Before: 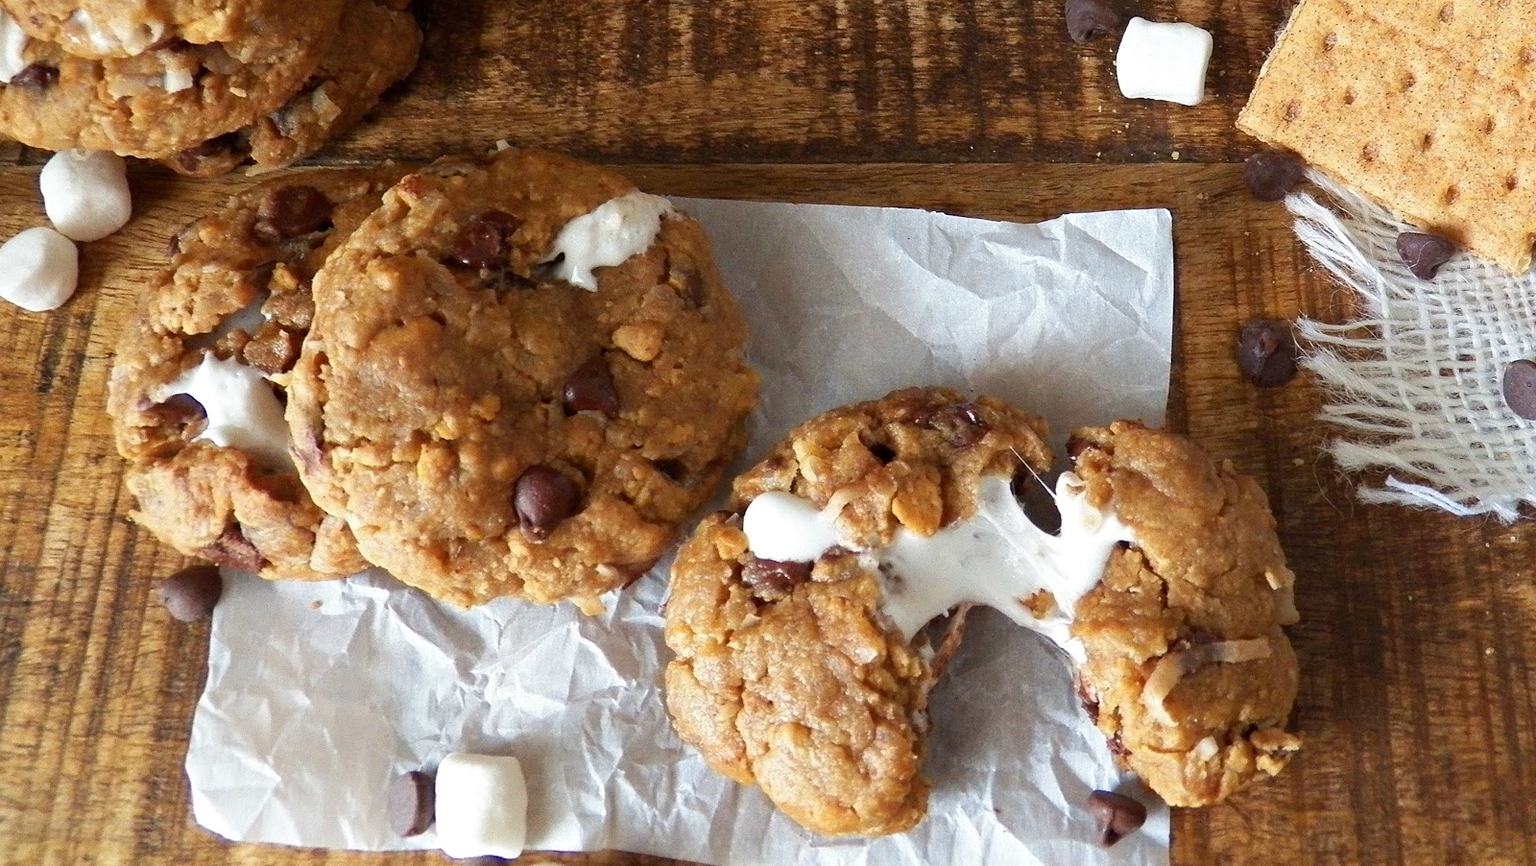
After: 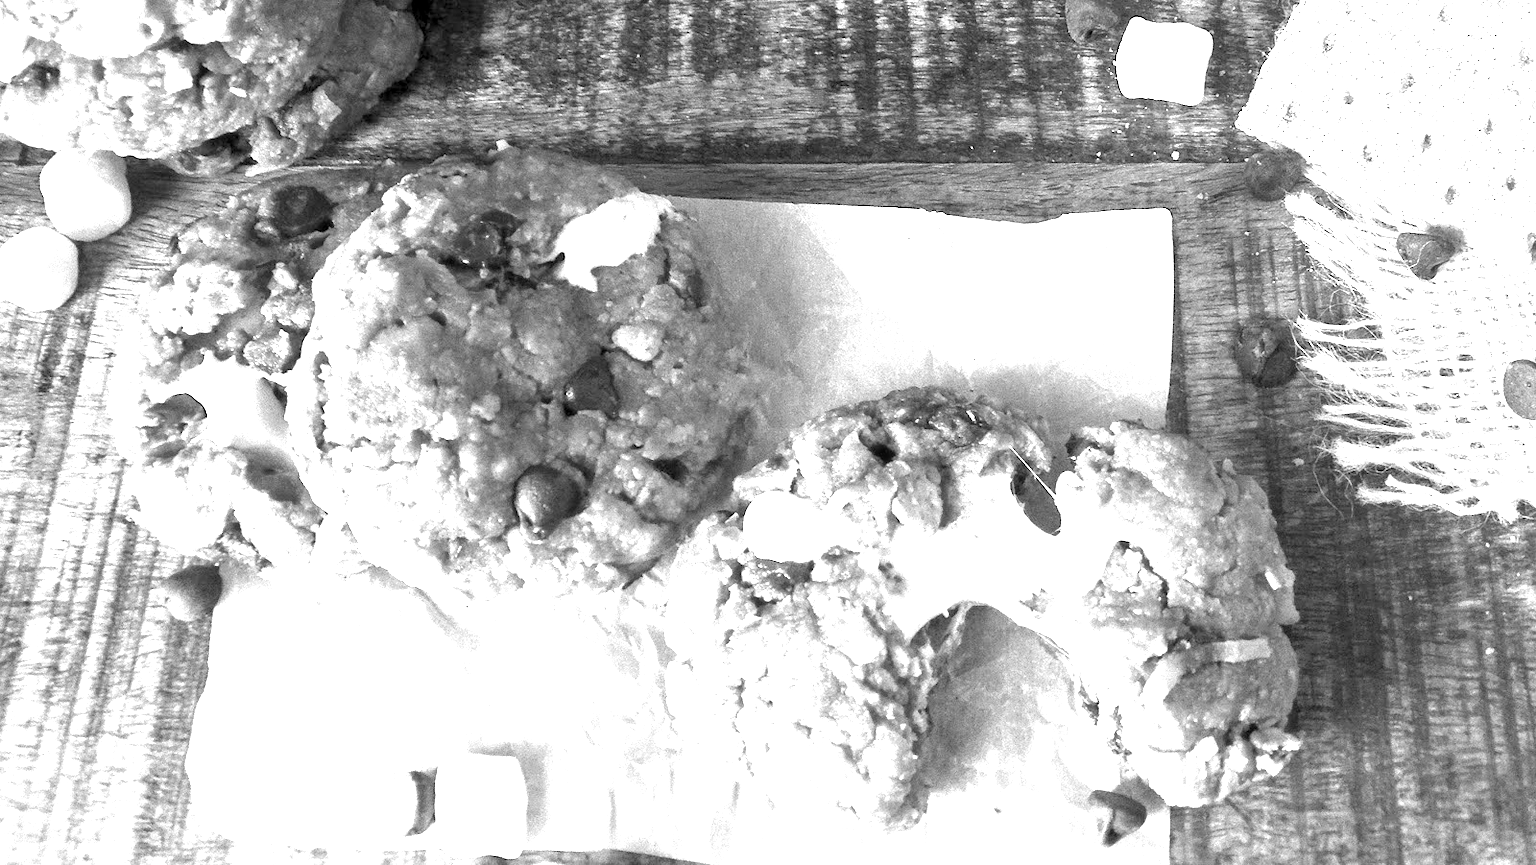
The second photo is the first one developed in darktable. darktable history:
local contrast: on, module defaults
monochrome: a -6.99, b 35.61, size 1.4
exposure: black level correction 0.001, exposure 1.735 EV, compensate highlight preservation false
